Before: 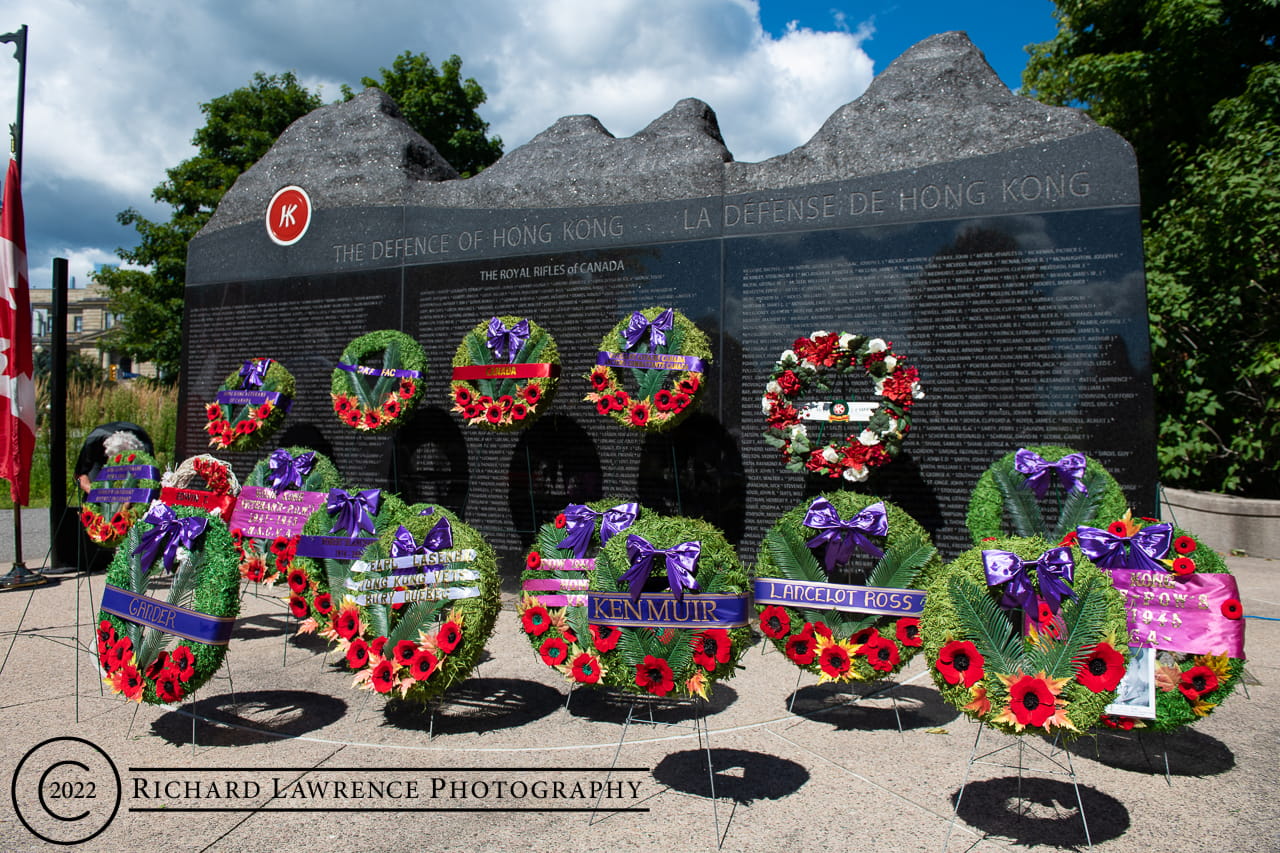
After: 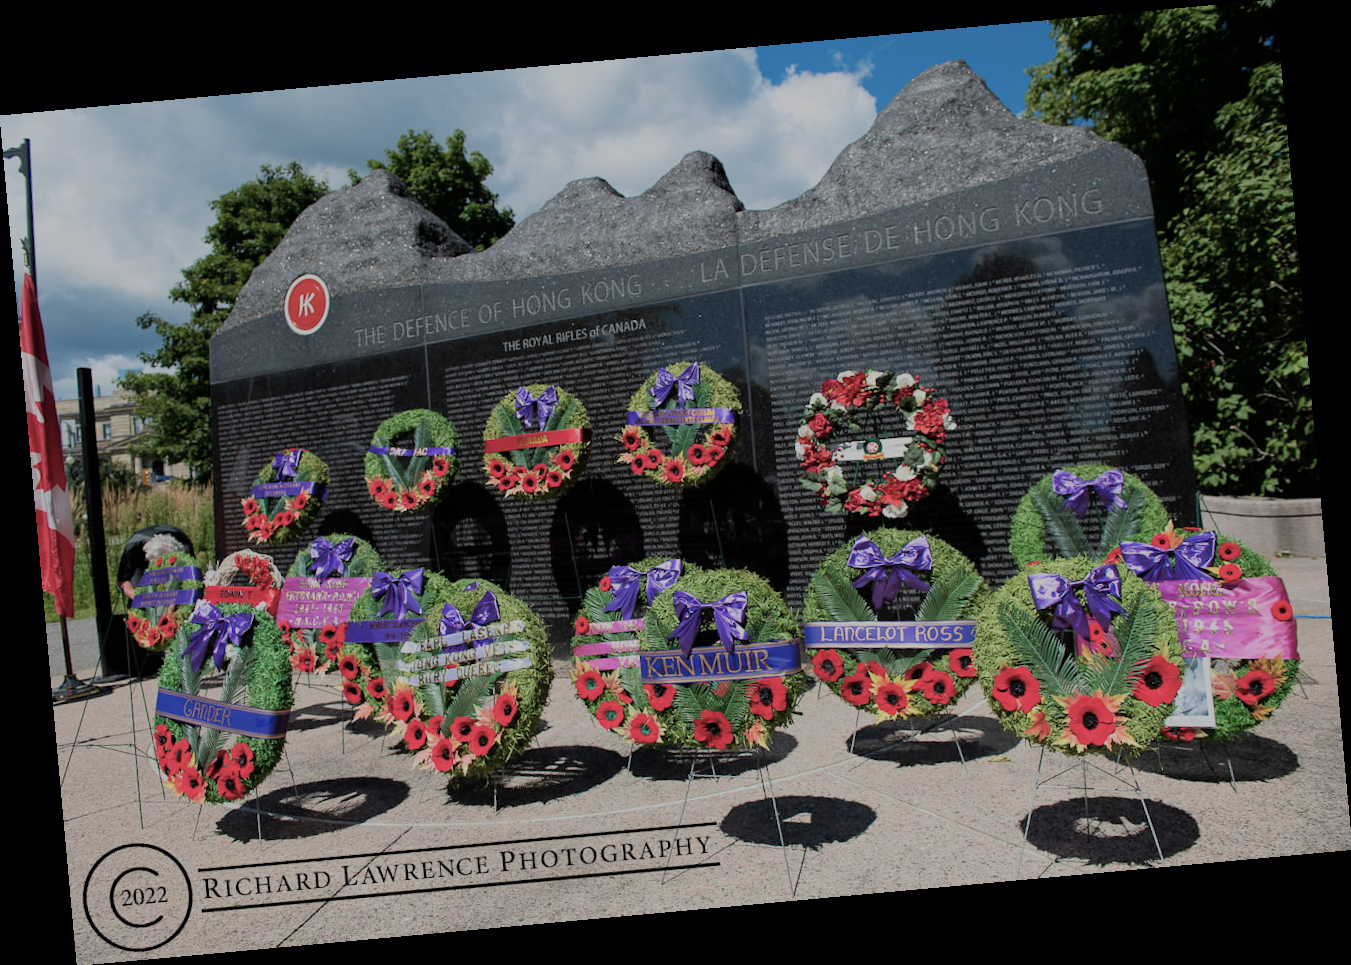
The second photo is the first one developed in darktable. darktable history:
rotate and perspective: rotation -5.2°, automatic cropping off
color balance rgb: perceptual saturation grading › global saturation -27.94%, hue shift -2.27°, contrast -21.26%
filmic rgb: black relative exposure -7.65 EV, white relative exposure 4.56 EV, hardness 3.61, color science v6 (2022)
